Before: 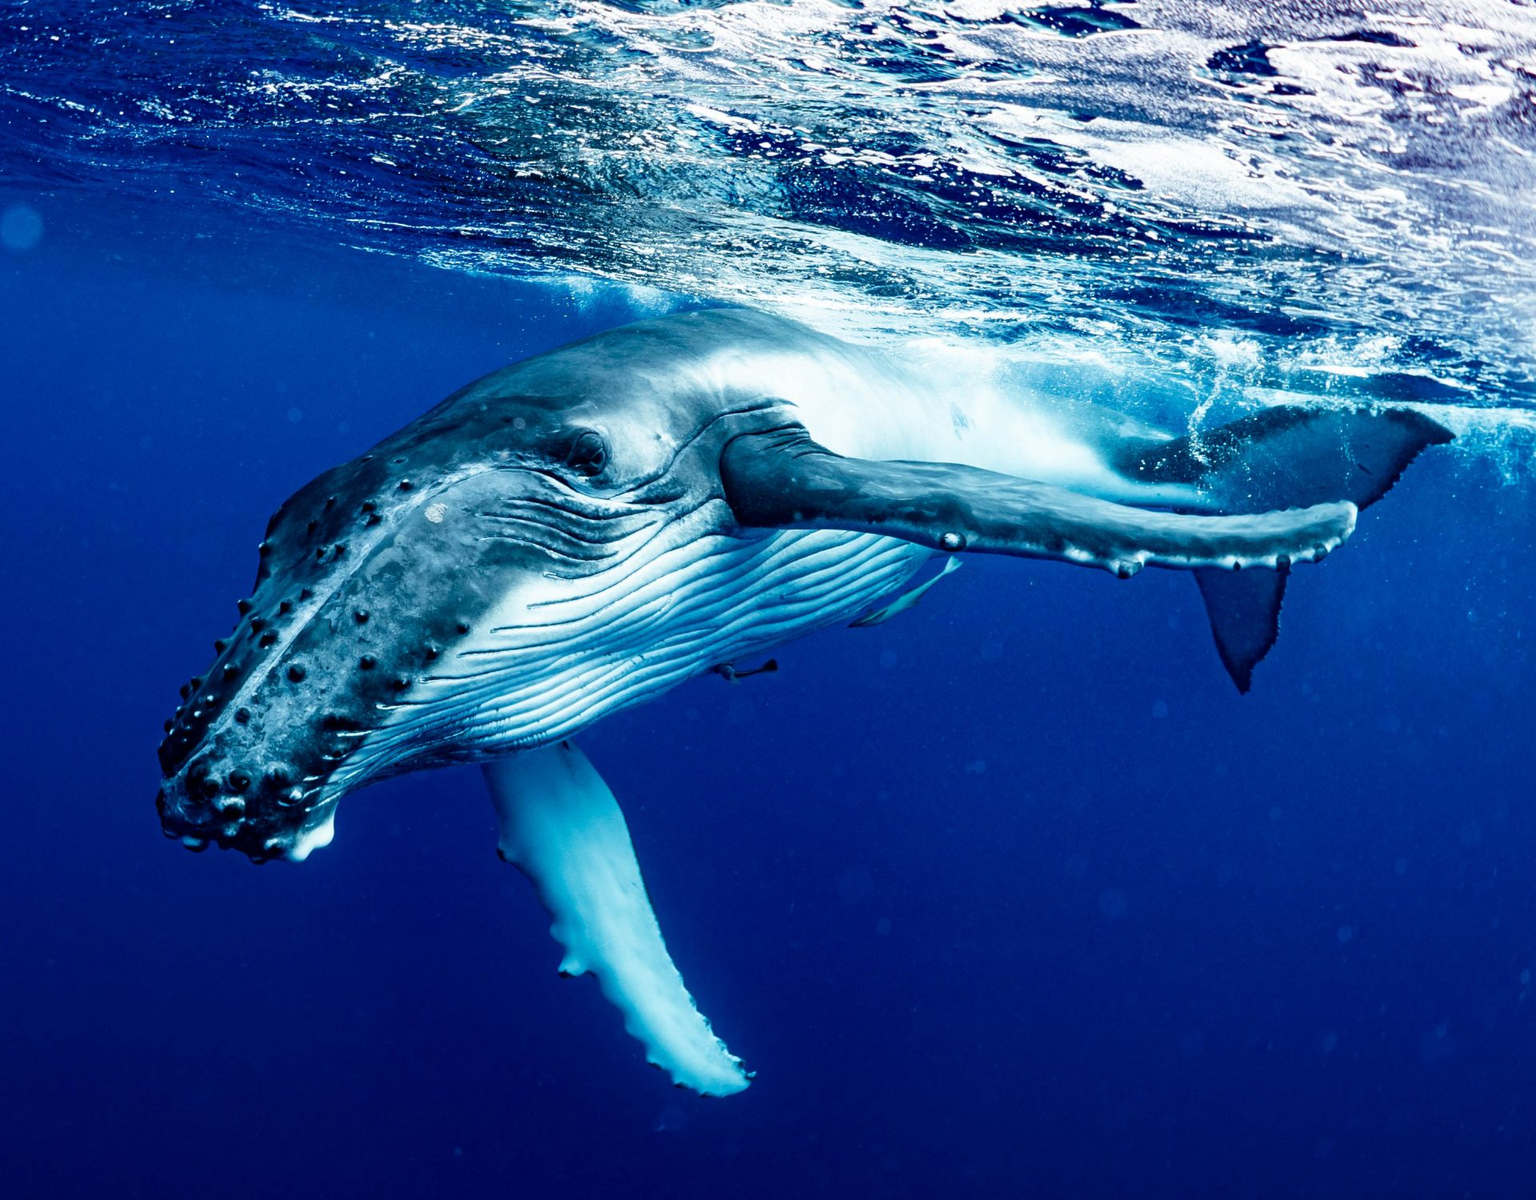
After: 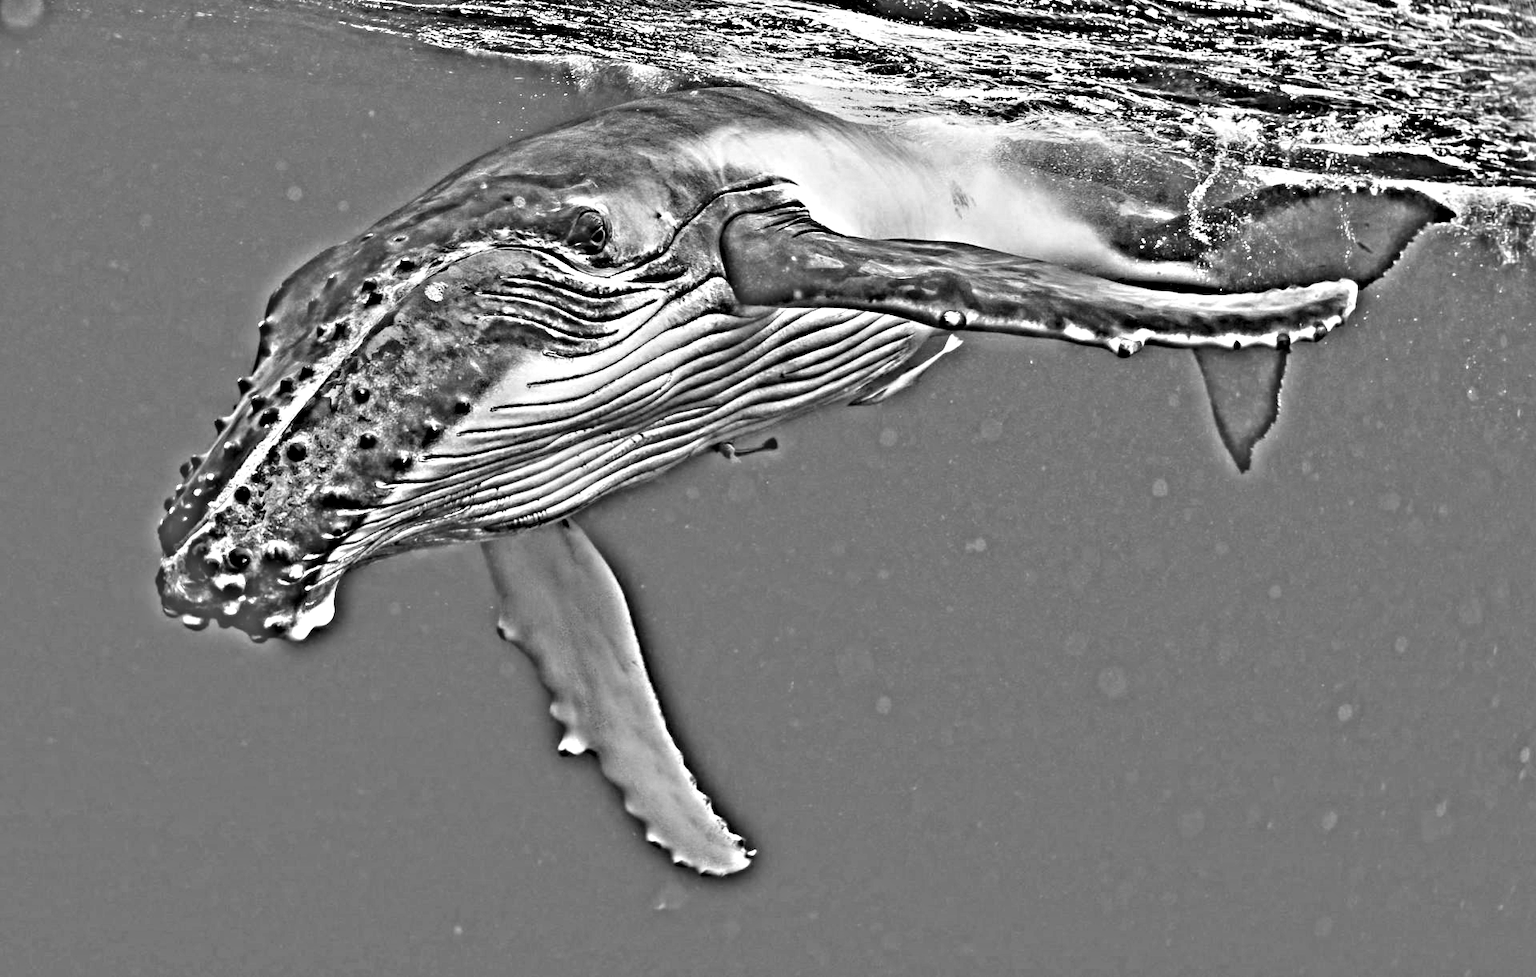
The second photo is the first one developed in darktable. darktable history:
crop and rotate: top 18.507%
highpass: on, module defaults
exposure: black level correction 0, exposure 0.9 EV, compensate exposure bias true, compensate highlight preservation false
